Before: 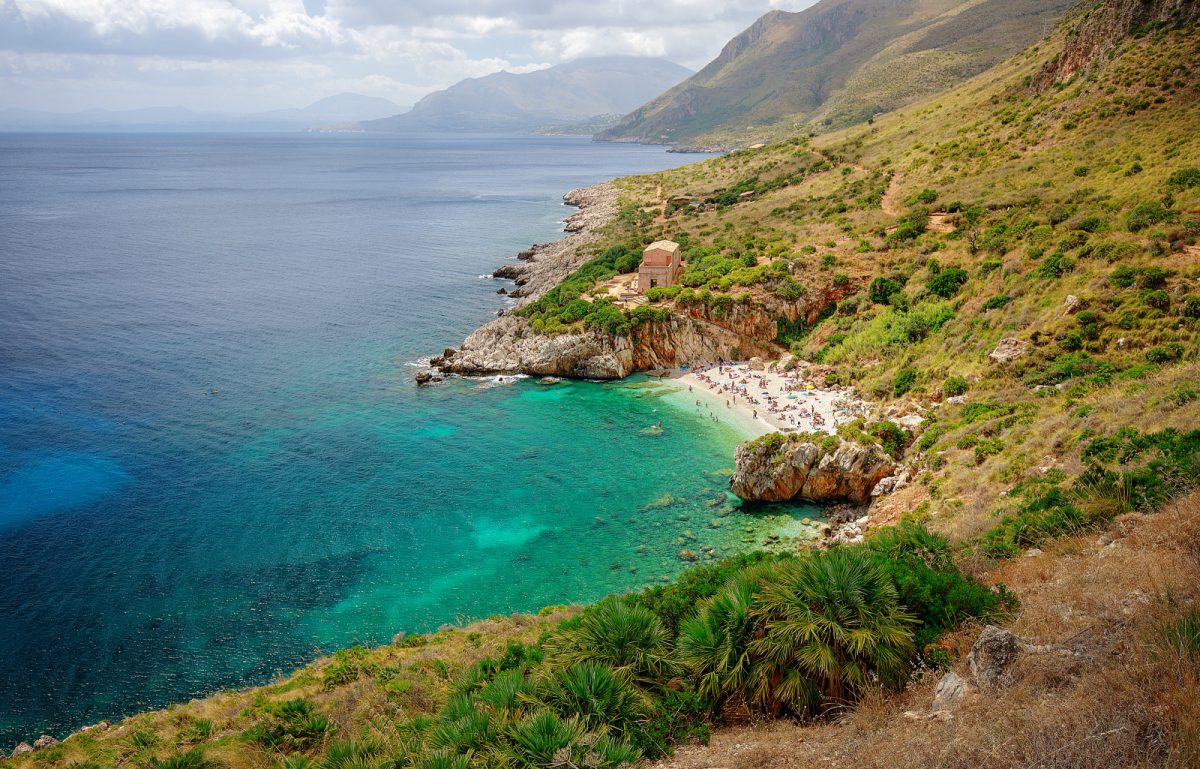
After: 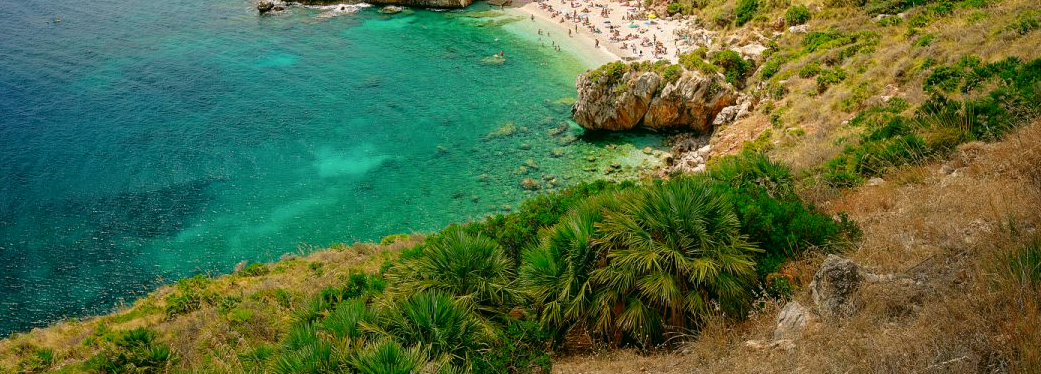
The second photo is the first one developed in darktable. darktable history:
crop and rotate: left 13.237%, top 48.344%, bottom 2.926%
color correction: highlights a* 4.19, highlights b* 4.95, shadows a* -7.5, shadows b* 5.06
